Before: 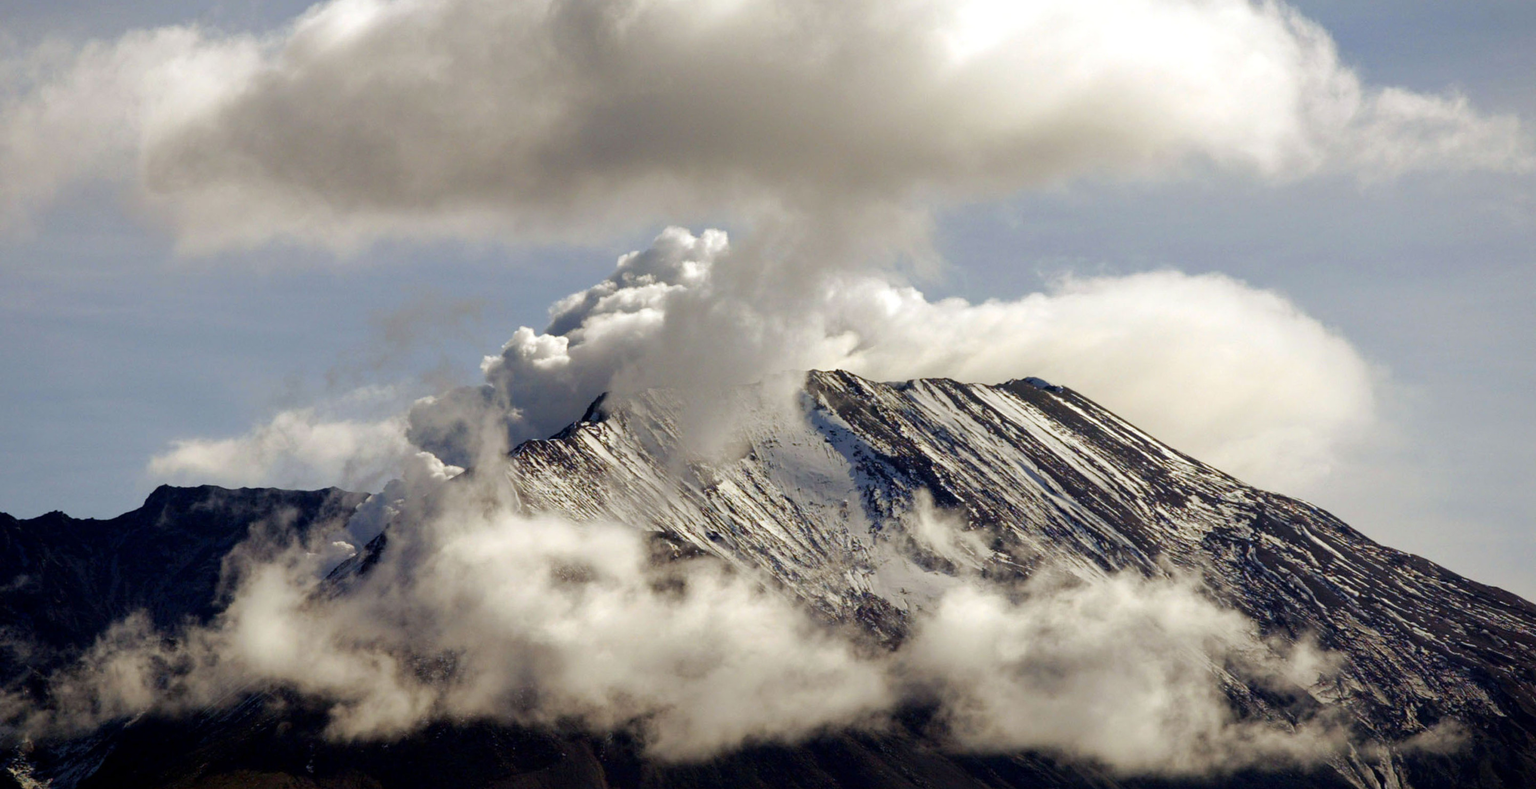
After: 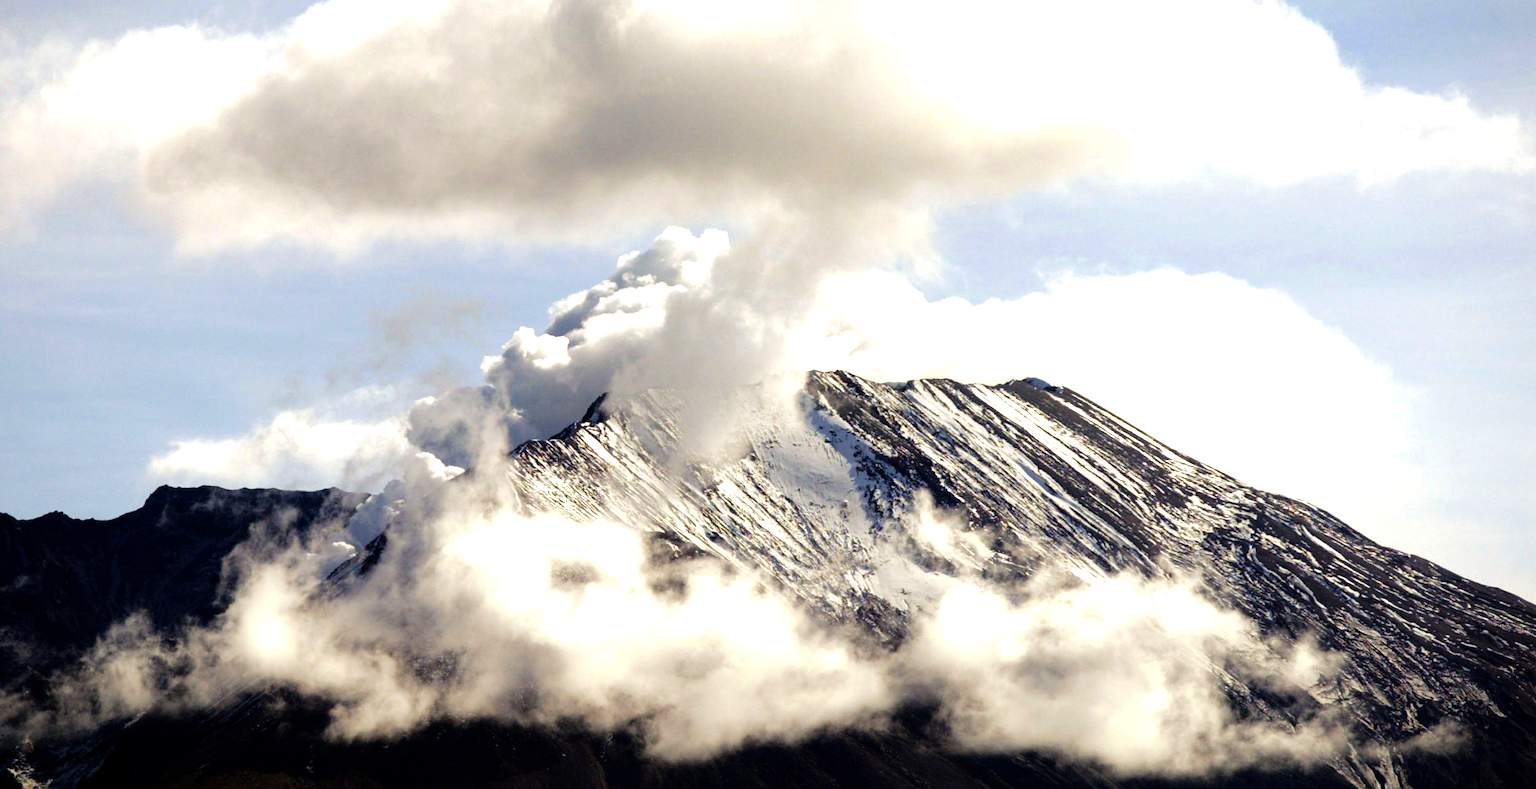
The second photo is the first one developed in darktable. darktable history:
tone equalizer: -8 EV -1.08 EV, -7 EV -1.01 EV, -6 EV -0.857 EV, -5 EV -0.614 EV, -3 EV 0.55 EV, -2 EV 0.891 EV, -1 EV 0.988 EV, +0 EV 1.06 EV
